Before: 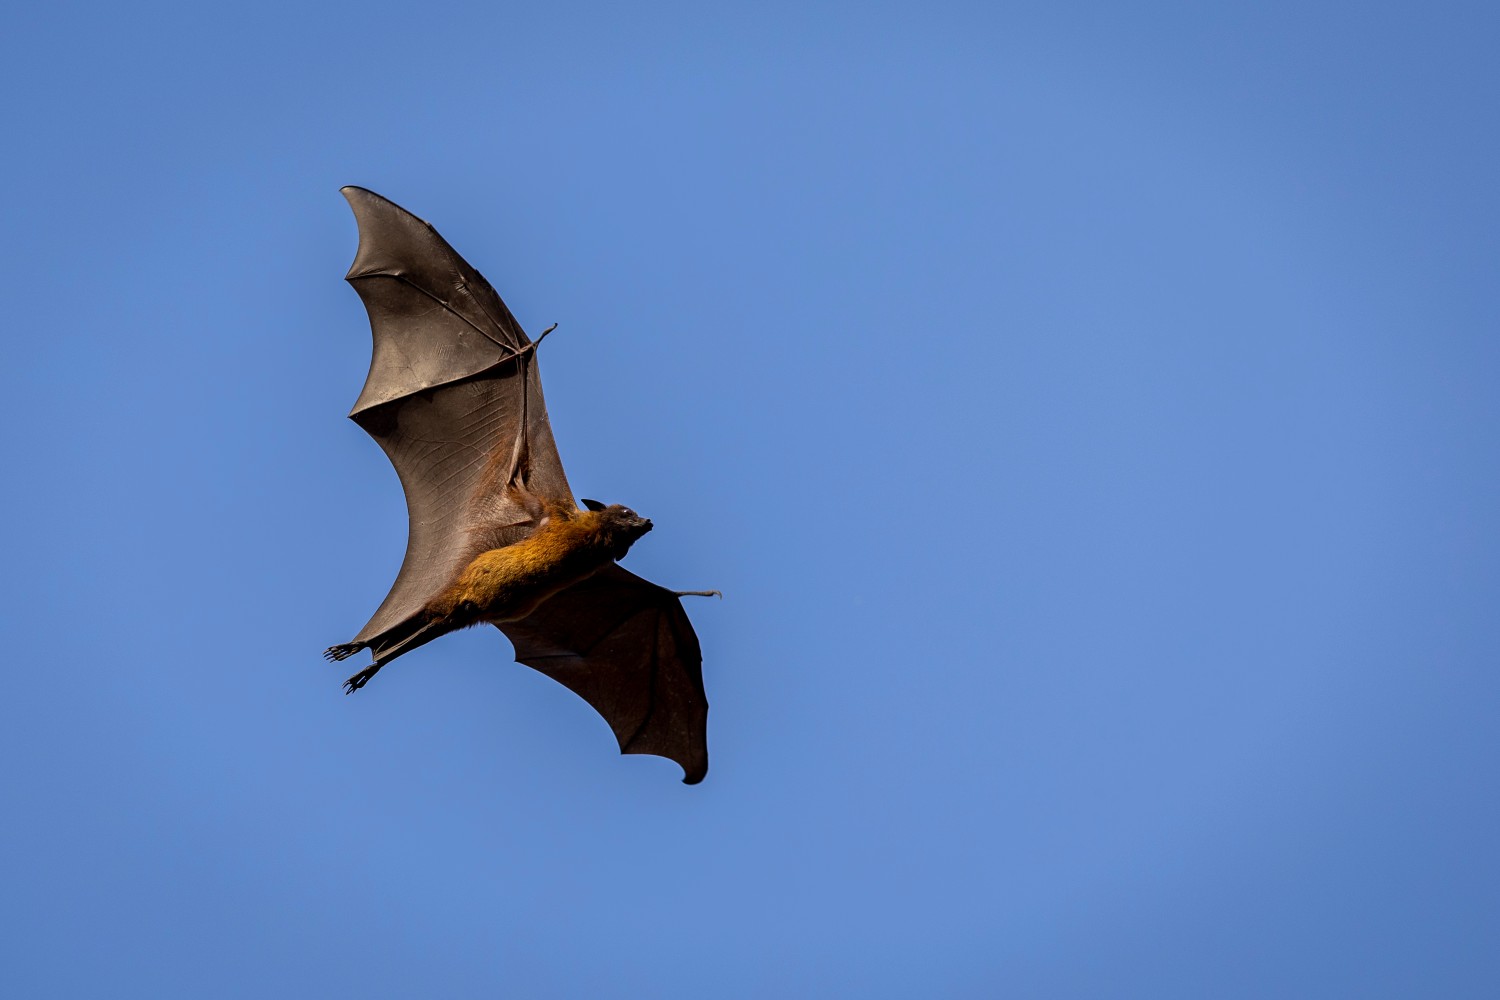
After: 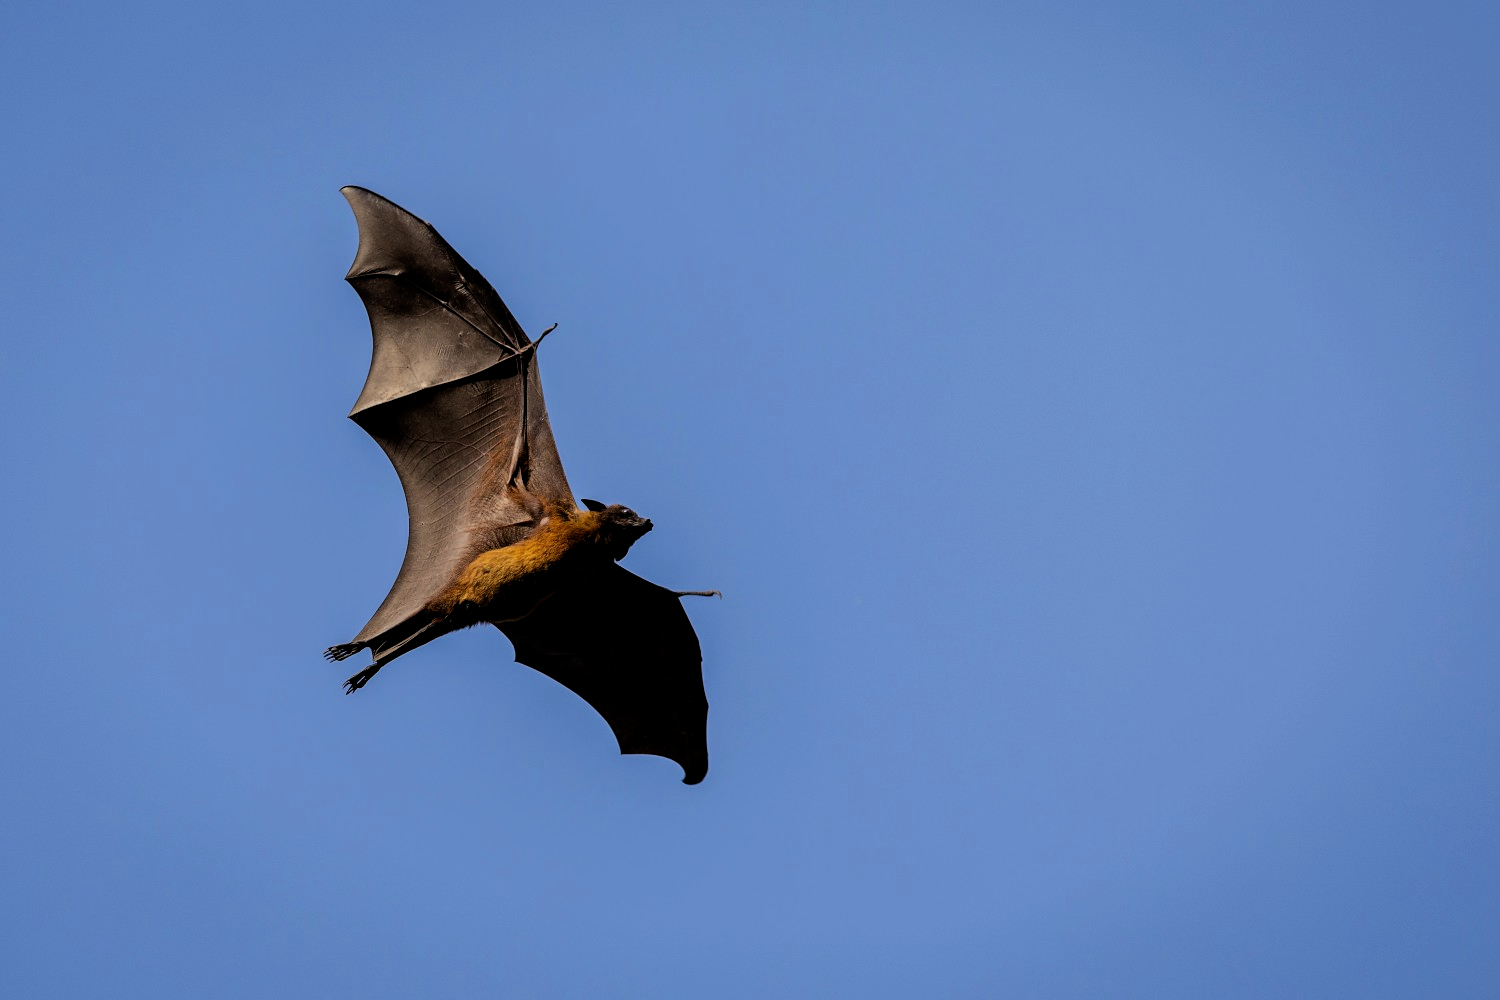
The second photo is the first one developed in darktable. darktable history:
filmic rgb: black relative exposure -7.73 EV, white relative exposure 4.45 EV, hardness 3.76, latitude 49.32%, contrast 1.101
